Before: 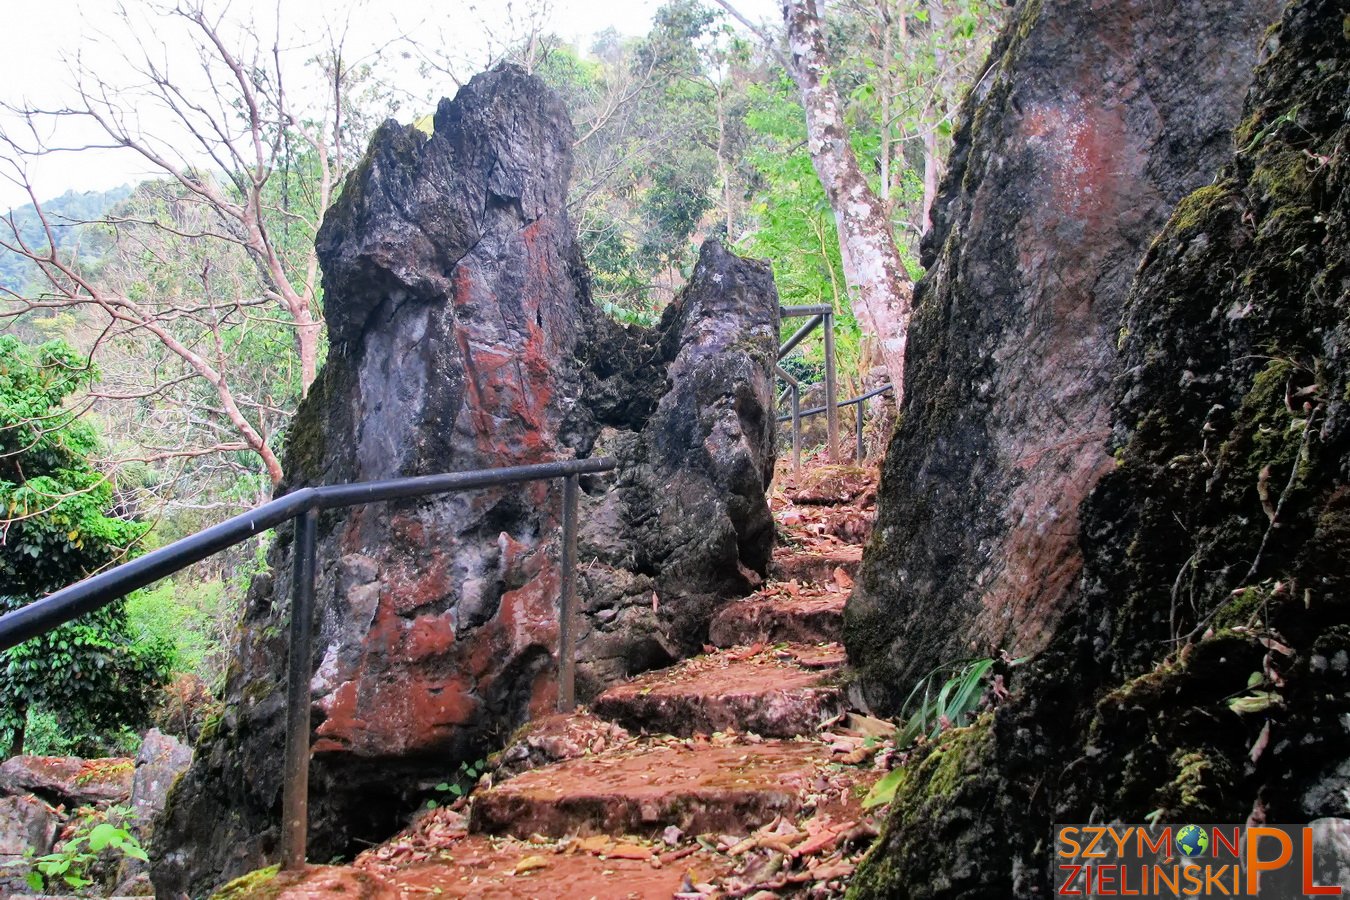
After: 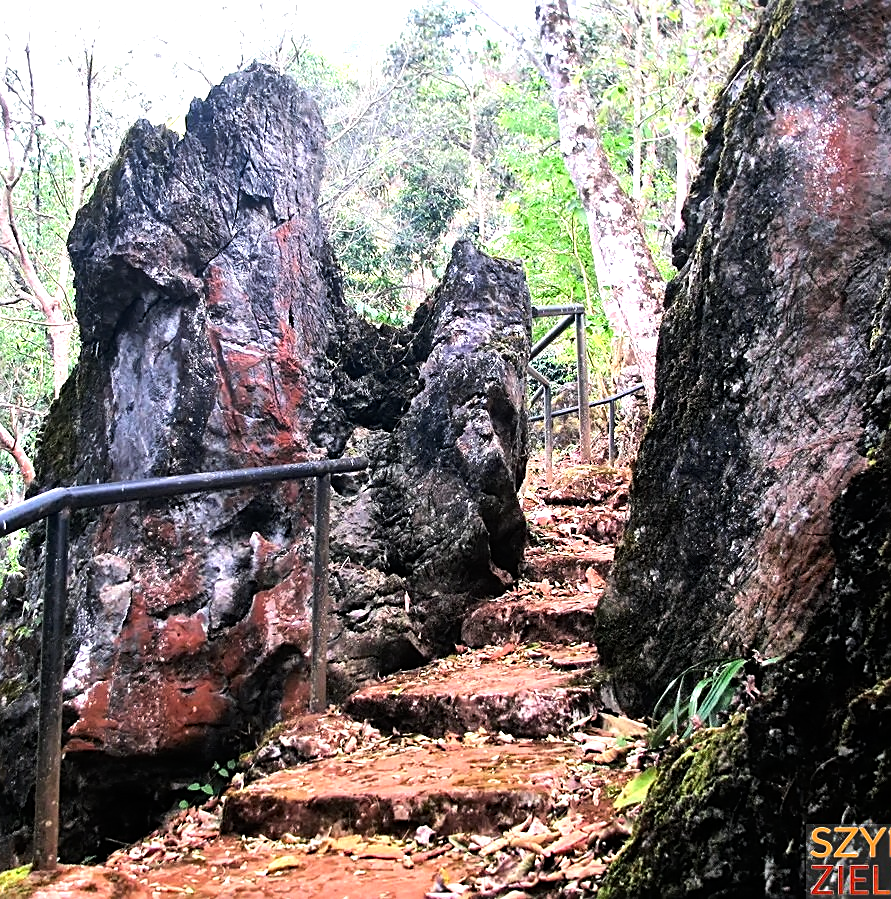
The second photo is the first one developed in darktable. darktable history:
white balance: emerald 1
levels: mode automatic, black 0.023%, white 99.97%, levels [0.062, 0.494, 0.925]
crop and rotate: left 18.442%, right 15.508%
tone equalizer: -8 EV -1.08 EV, -7 EV -1.01 EV, -6 EV -0.867 EV, -5 EV -0.578 EV, -3 EV 0.578 EV, -2 EV 0.867 EV, -1 EV 1.01 EV, +0 EV 1.08 EV, edges refinement/feathering 500, mask exposure compensation -1.57 EV, preserve details no
sharpen: on, module defaults
